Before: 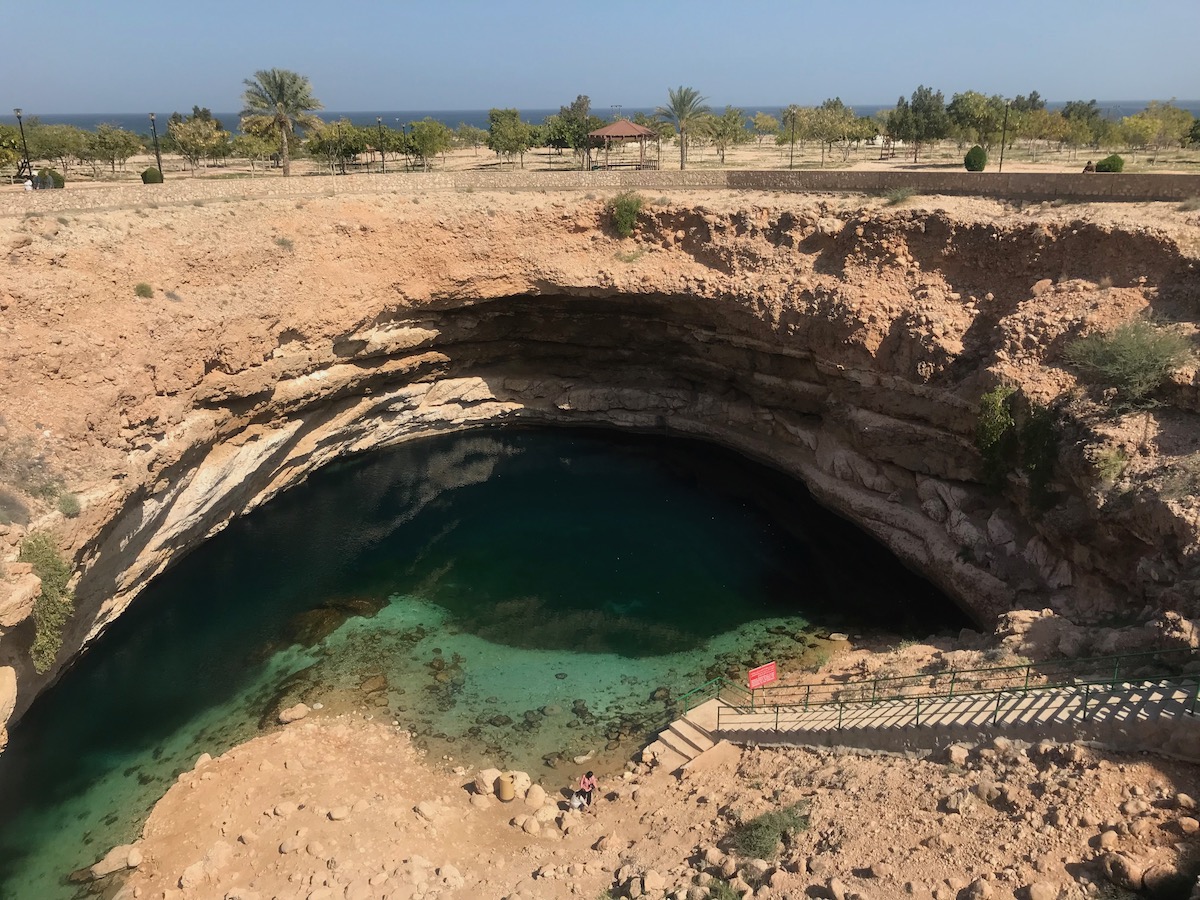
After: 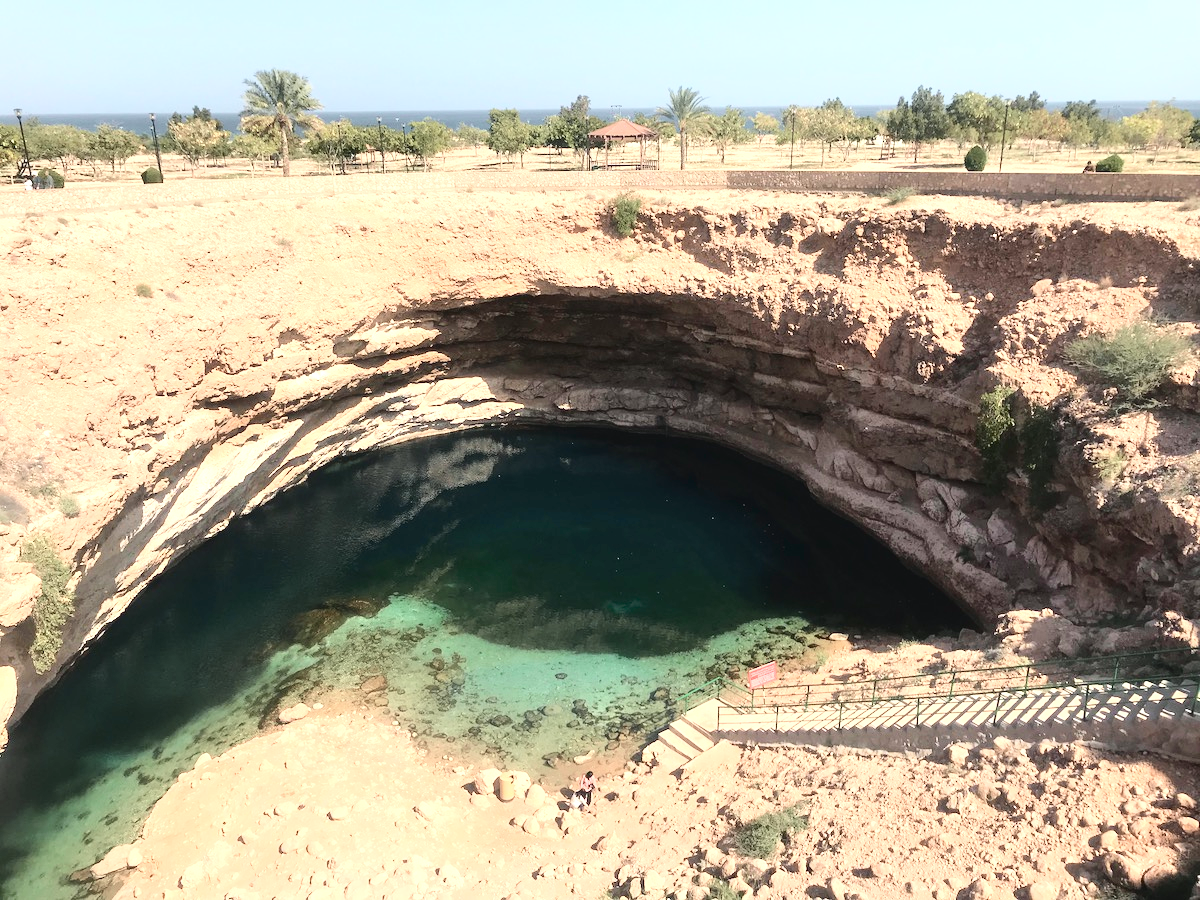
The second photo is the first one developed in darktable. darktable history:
exposure: black level correction -0.005, exposure 1.002 EV, compensate highlight preservation false
tone curve: curves: ch0 [(0, 0.023) (0.087, 0.065) (0.184, 0.168) (0.45, 0.54) (0.57, 0.683) (0.722, 0.825) (0.877, 0.948) (1, 1)]; ch1 [(0, 0) (0.388, 0.369) (0.44, 0.44) (0.489, 0.481) (0.534, 0.551) (0.657, 0.659) (1, 1)]; ch2 [(0, 0) (0.353, 0.317) (0.408, 0.427) (0.472, 0.46) (0.5, 0.496) (0.537, 0.539) (0.576, 0.592) (0.625, 0.631) (1, 1)], color space Lab, independent channels, preserve colors none
color correction: saturation 0.8
